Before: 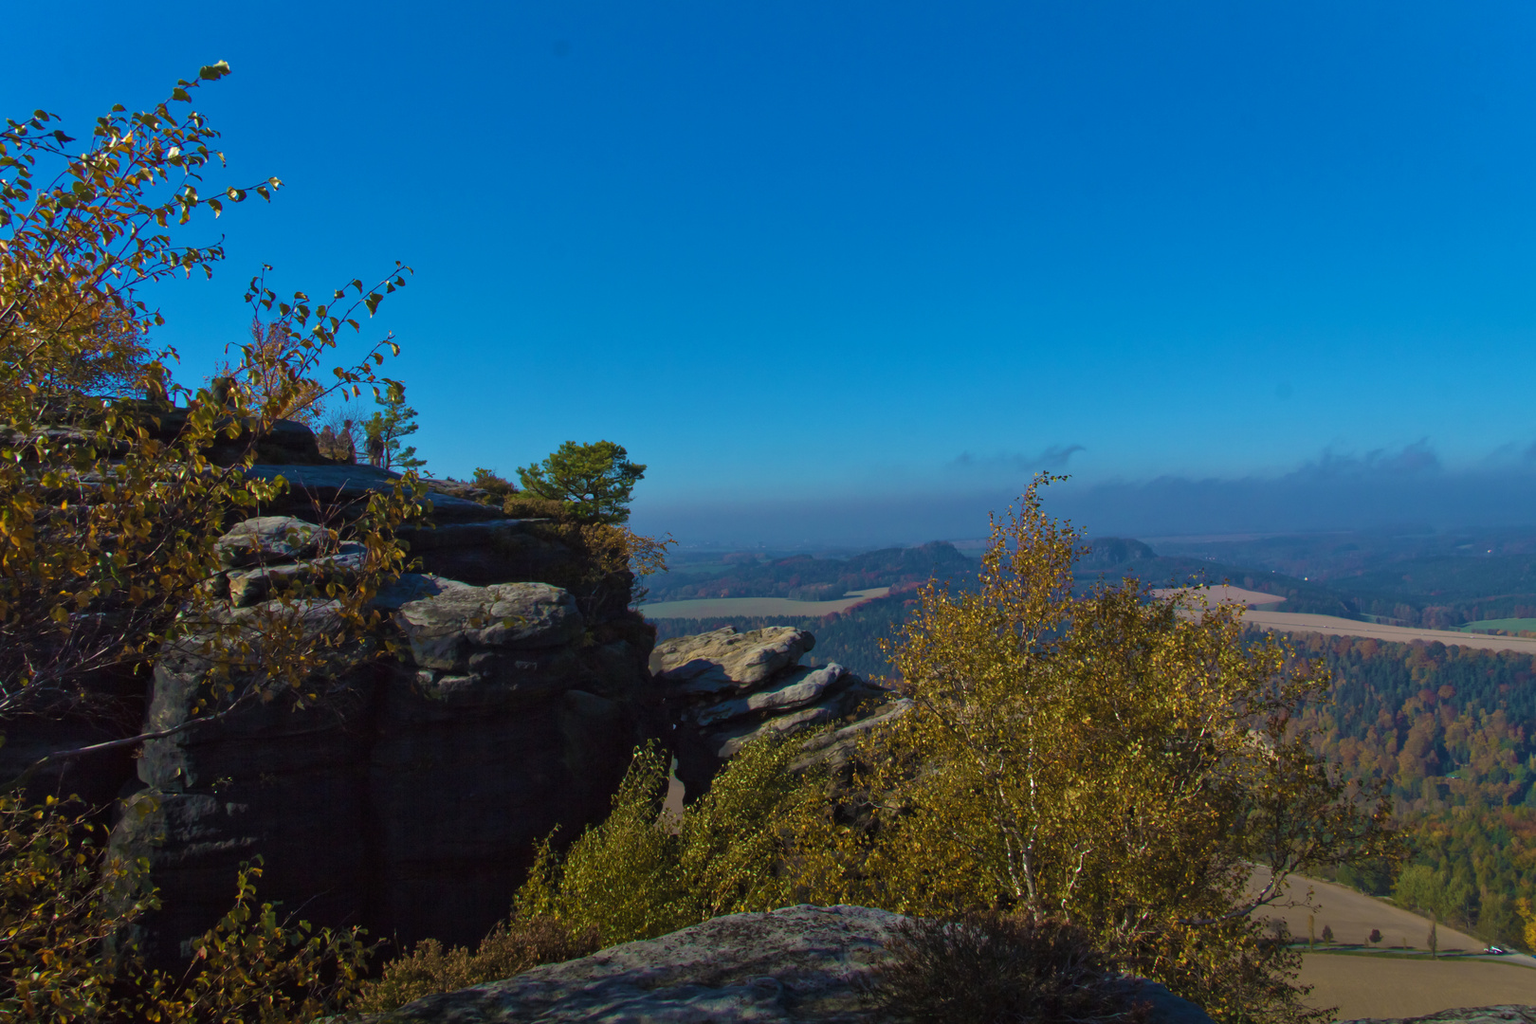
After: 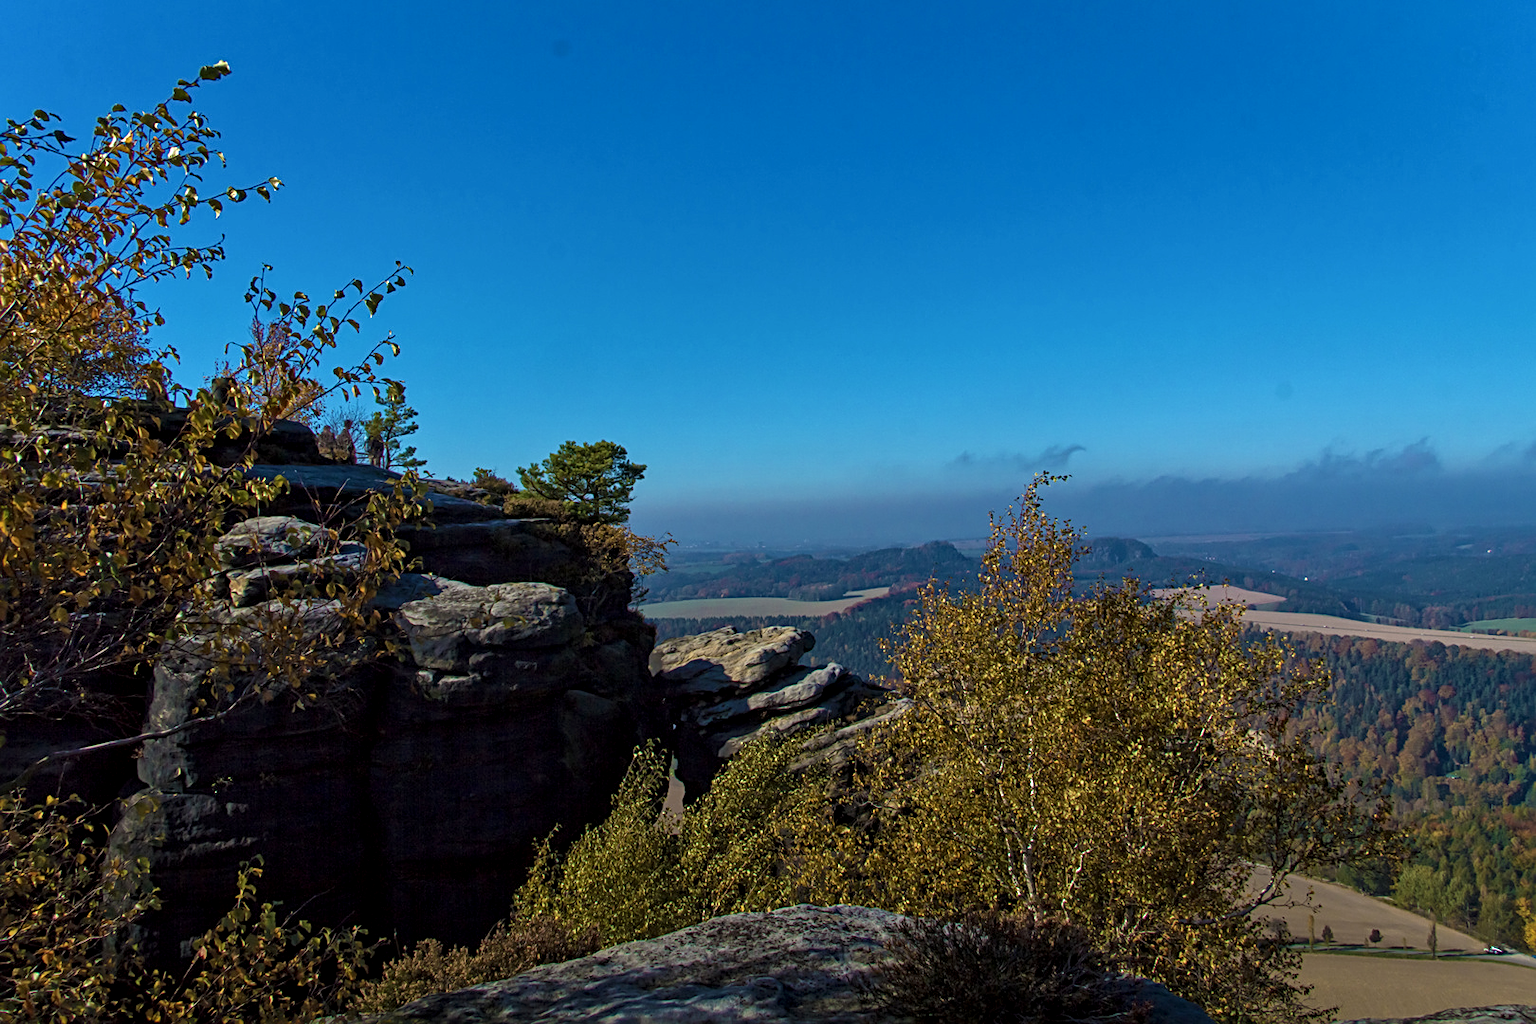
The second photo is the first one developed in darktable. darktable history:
local contrast: detail 142%
sharpen: radius 2.79
